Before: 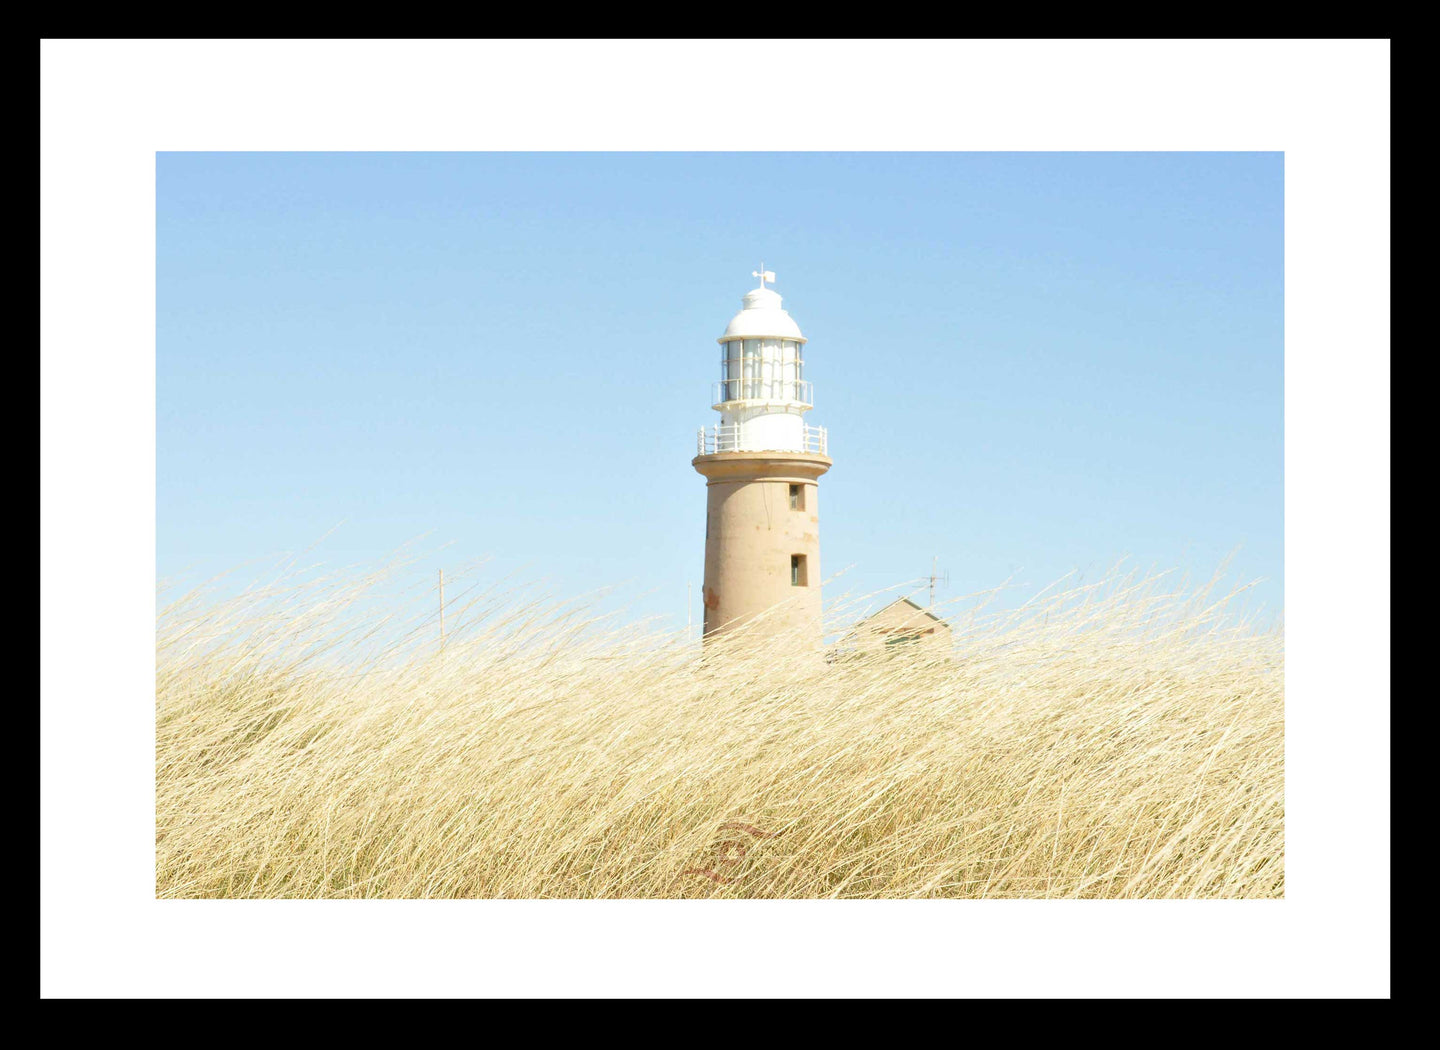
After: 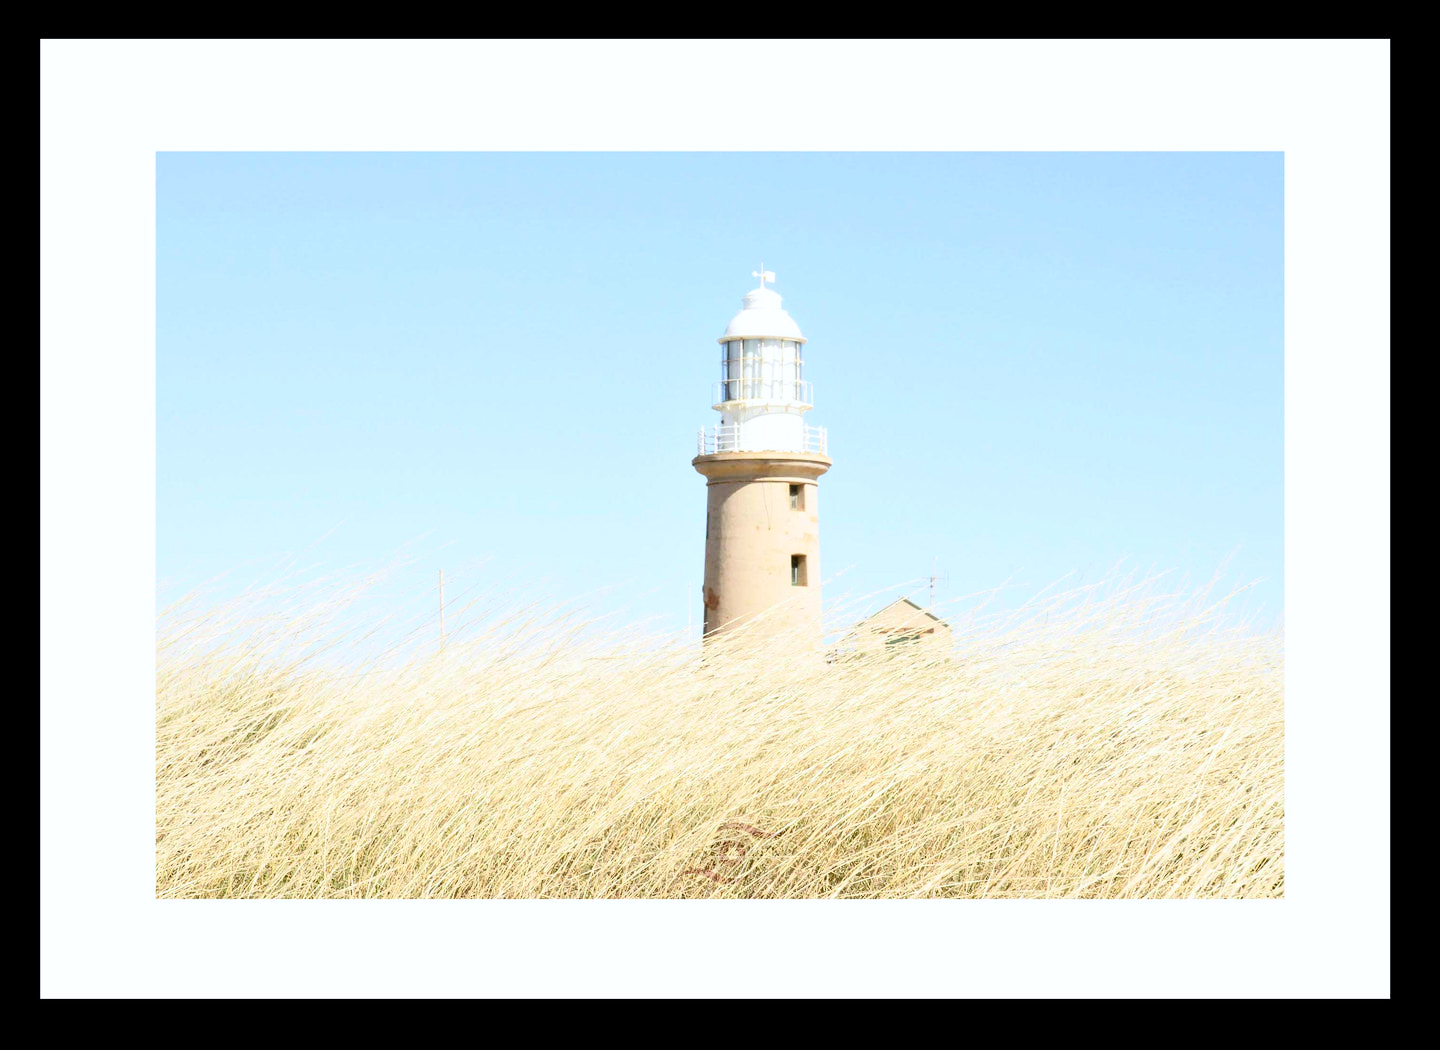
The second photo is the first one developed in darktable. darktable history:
contrast brightness saturation: contrast 0.28
white balance: red 0.984, blue 1.059
